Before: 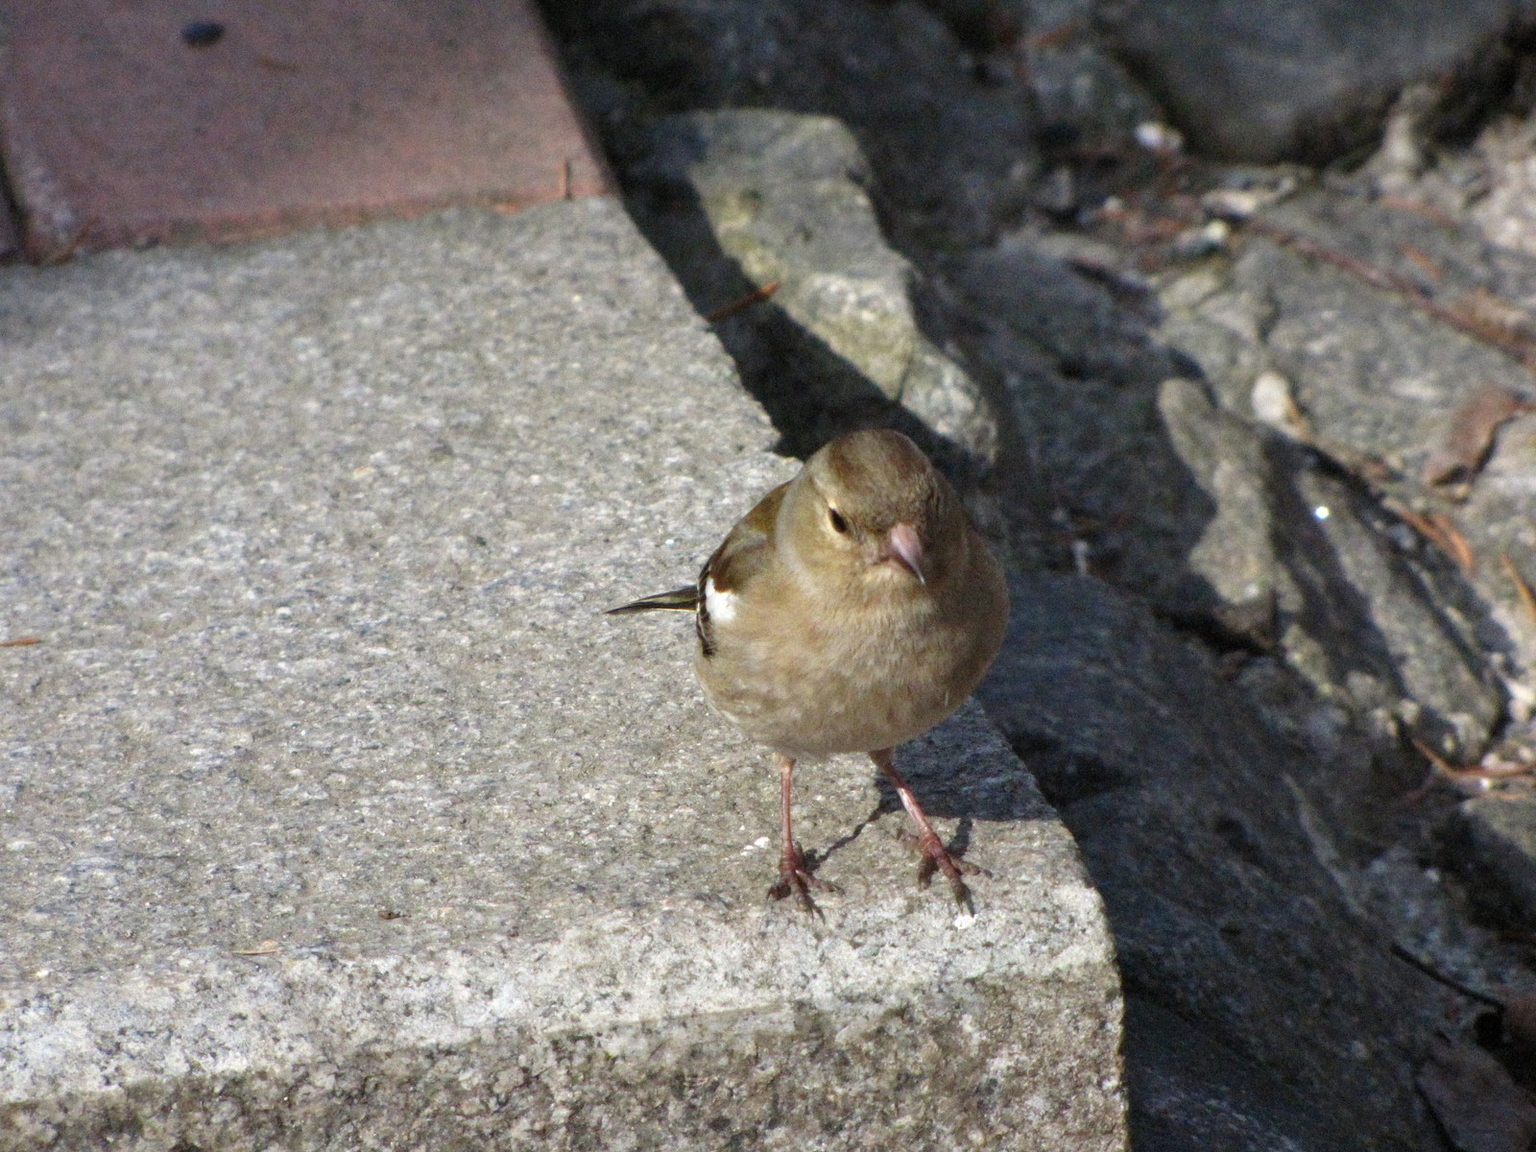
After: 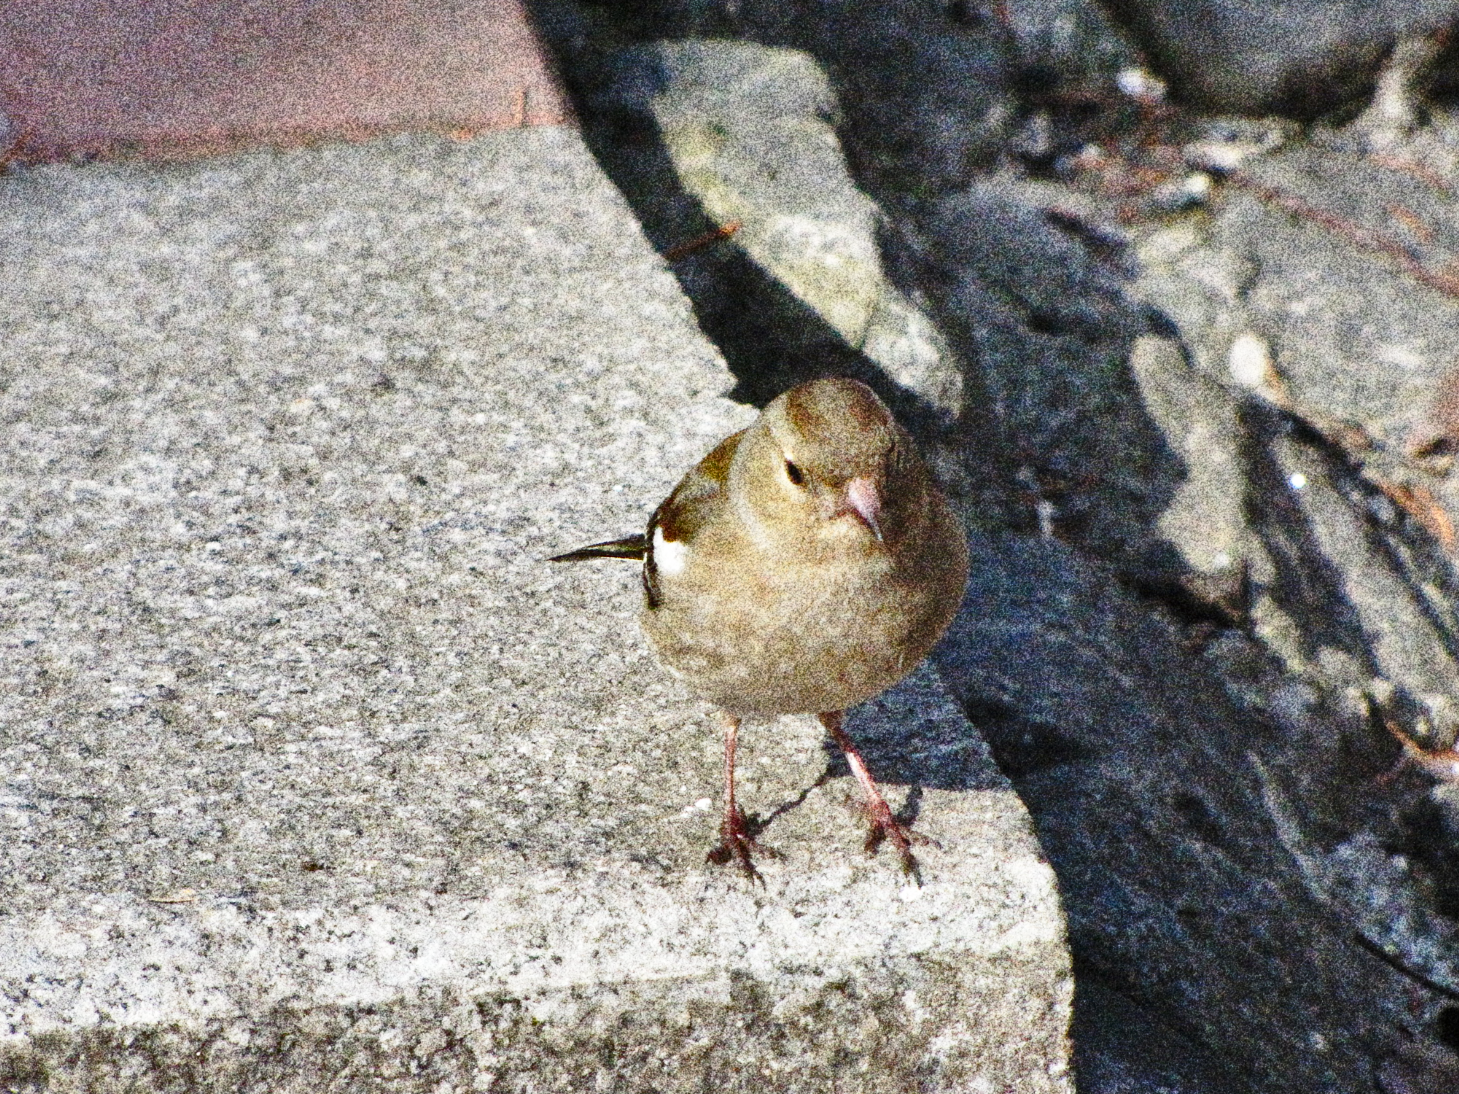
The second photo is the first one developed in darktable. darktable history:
shadows and highlights: radius 118.69, shadows 42.21, highlights -61.56, soften with gaussian
base curve: curves: ch0 [(0, 0) (0.028, 0.03) (0.121, 0.232) (0.46, 0.748) (0.859, 0.968) (1, 1)], preserve colors none
crop and rotate: angle -1.96°, left 3.097%, top 4.154%, right 1.586%, bottom 0.529%
white balance: emerald 1
grain: coarseness 30.02 ISO, strength 100%
